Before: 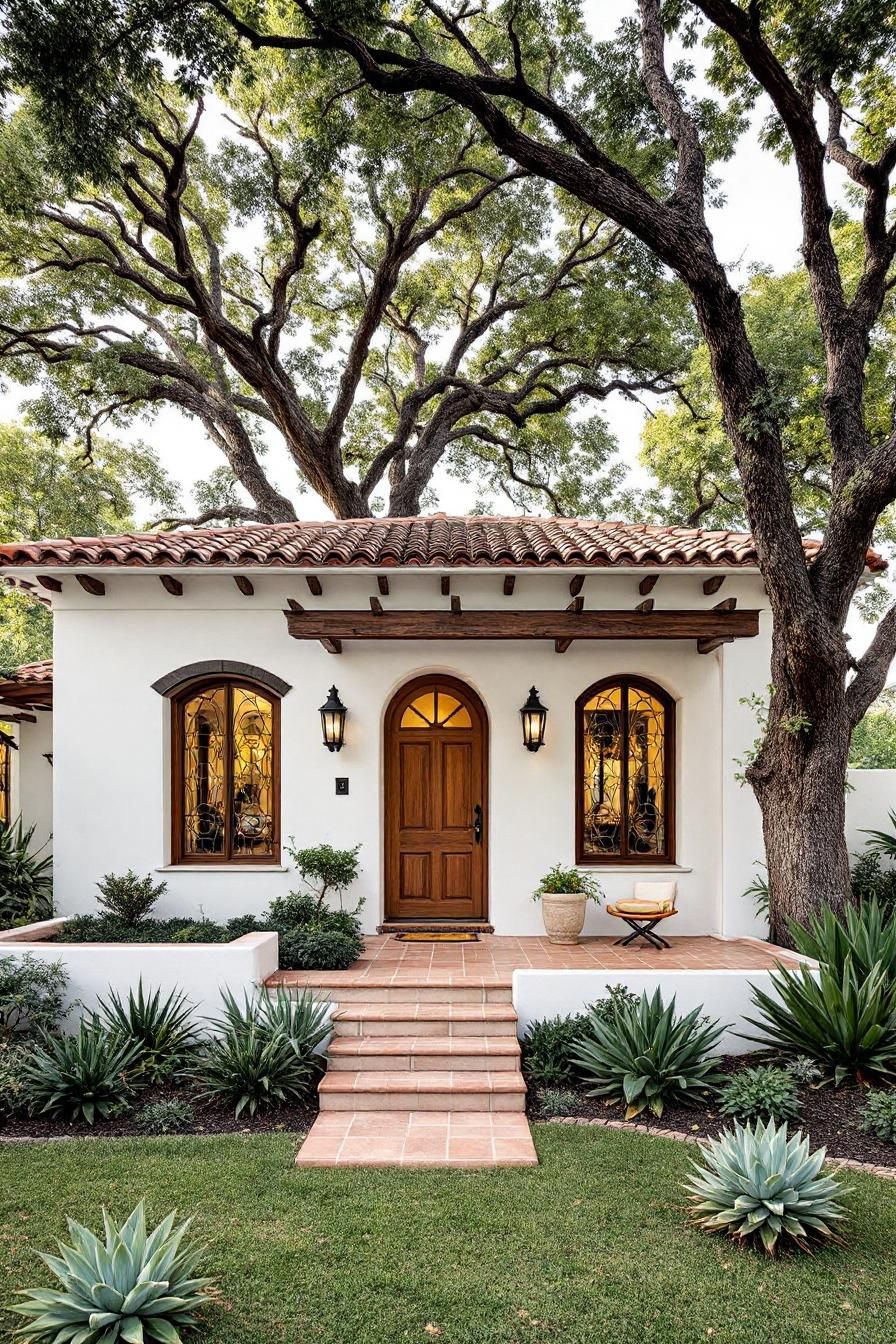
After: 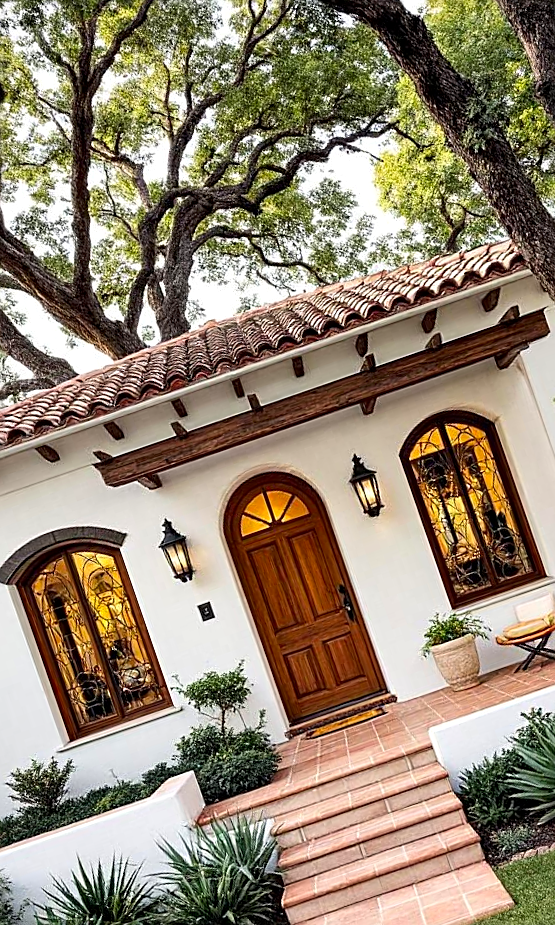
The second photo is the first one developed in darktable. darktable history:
local contrast: highlights 103%, shadows 99%, detail 120%, midtone range 0.2
crop and rotate: angle 19.05°, left 6.932%, right 4.191%, bottom 1.183%
sharpen: on, module defaults
contrast brightness saturation: contrast 0.09, saturation 0.27
